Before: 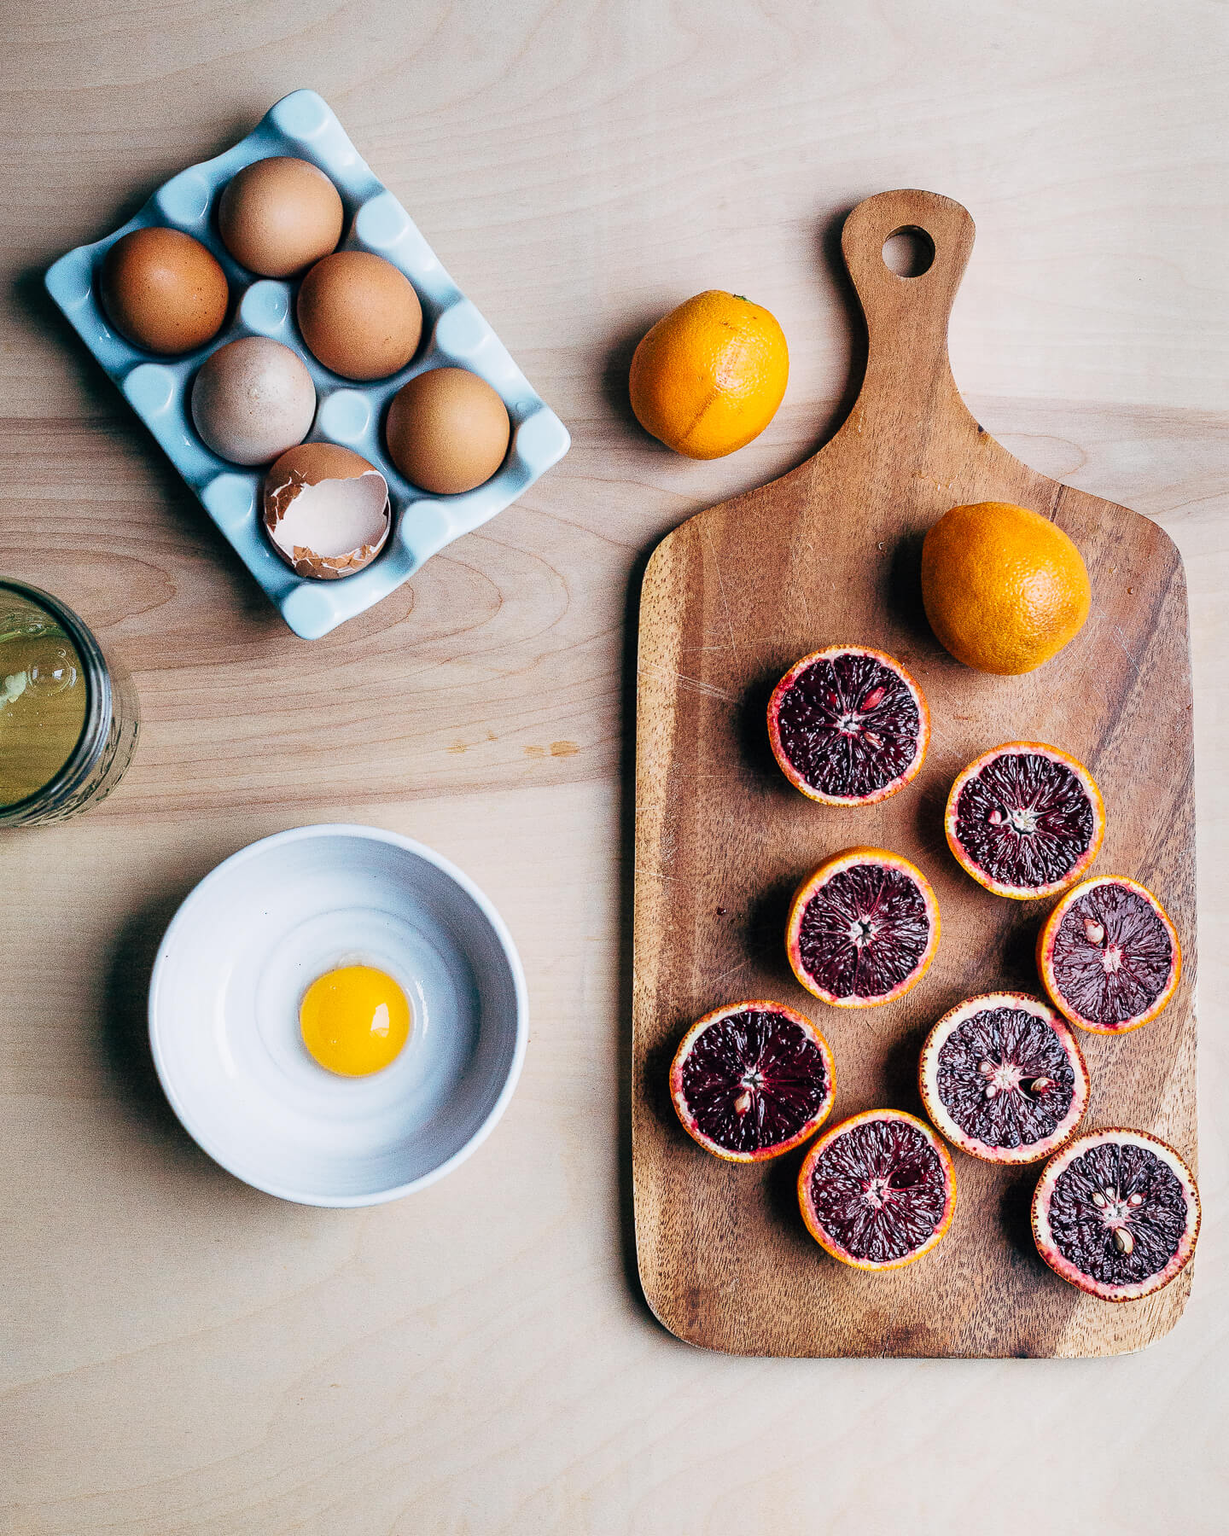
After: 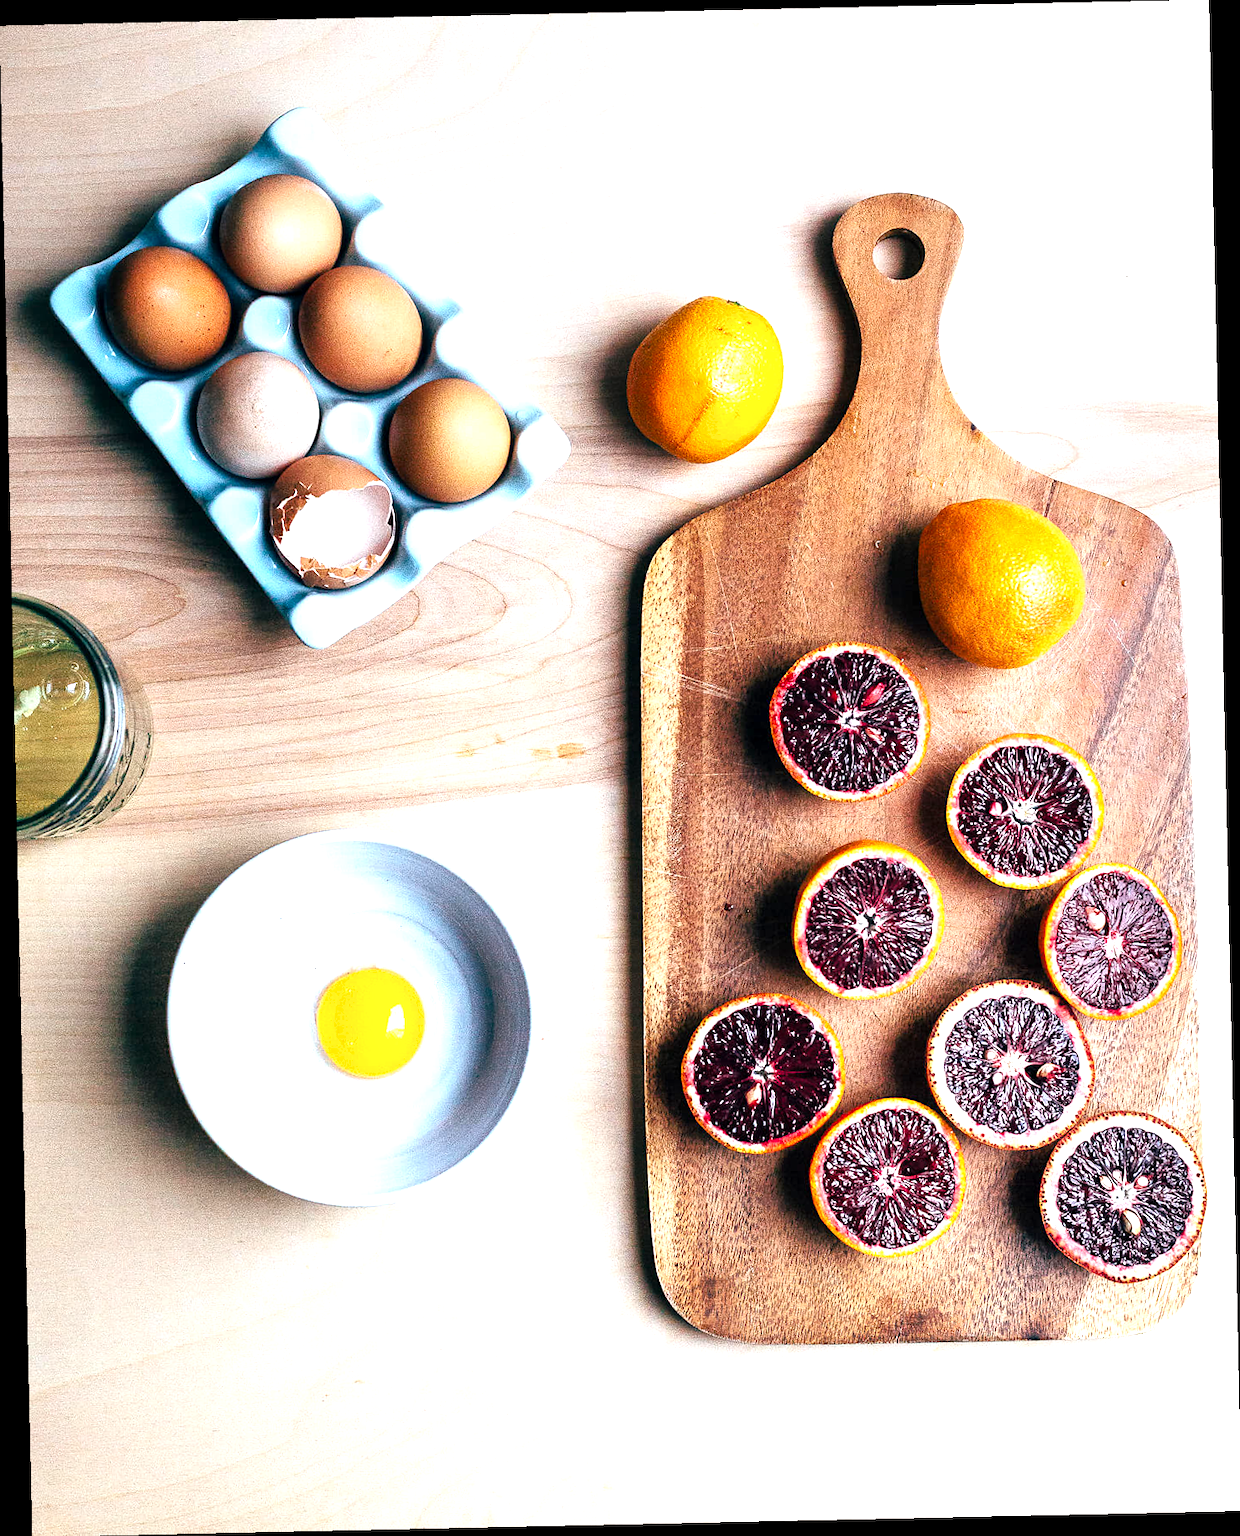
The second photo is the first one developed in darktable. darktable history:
shadows and highlights: radius 337.17, shadows 29.01, soften with gaussian
exposure: exposure 0.943 EV, compensate highlight preservation false
tone equalizer: on, module defaults
rotate and perspective: rotation -1.24°, automatic cropping off
color balance: mode lift, gamma, gain (sRGB), lift [0.97, 1, 1, 1], gamma [1.03, 1, 1, 1]
